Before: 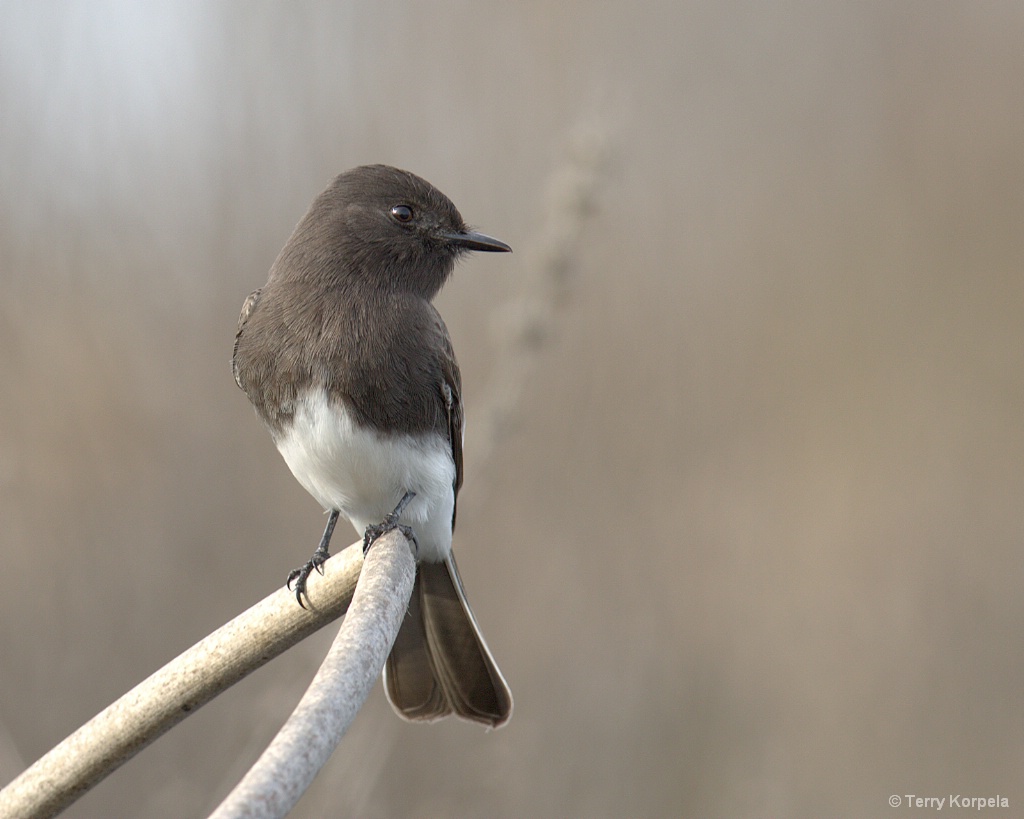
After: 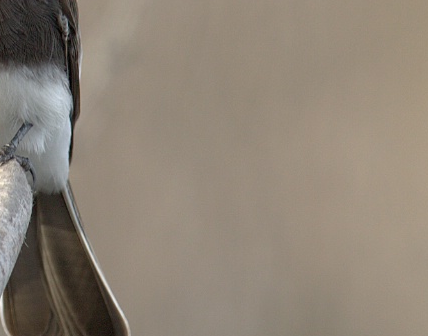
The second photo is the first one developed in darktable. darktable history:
crop: left 37.5%, top 45.139%, right 20.647%, bottom 13.747%
